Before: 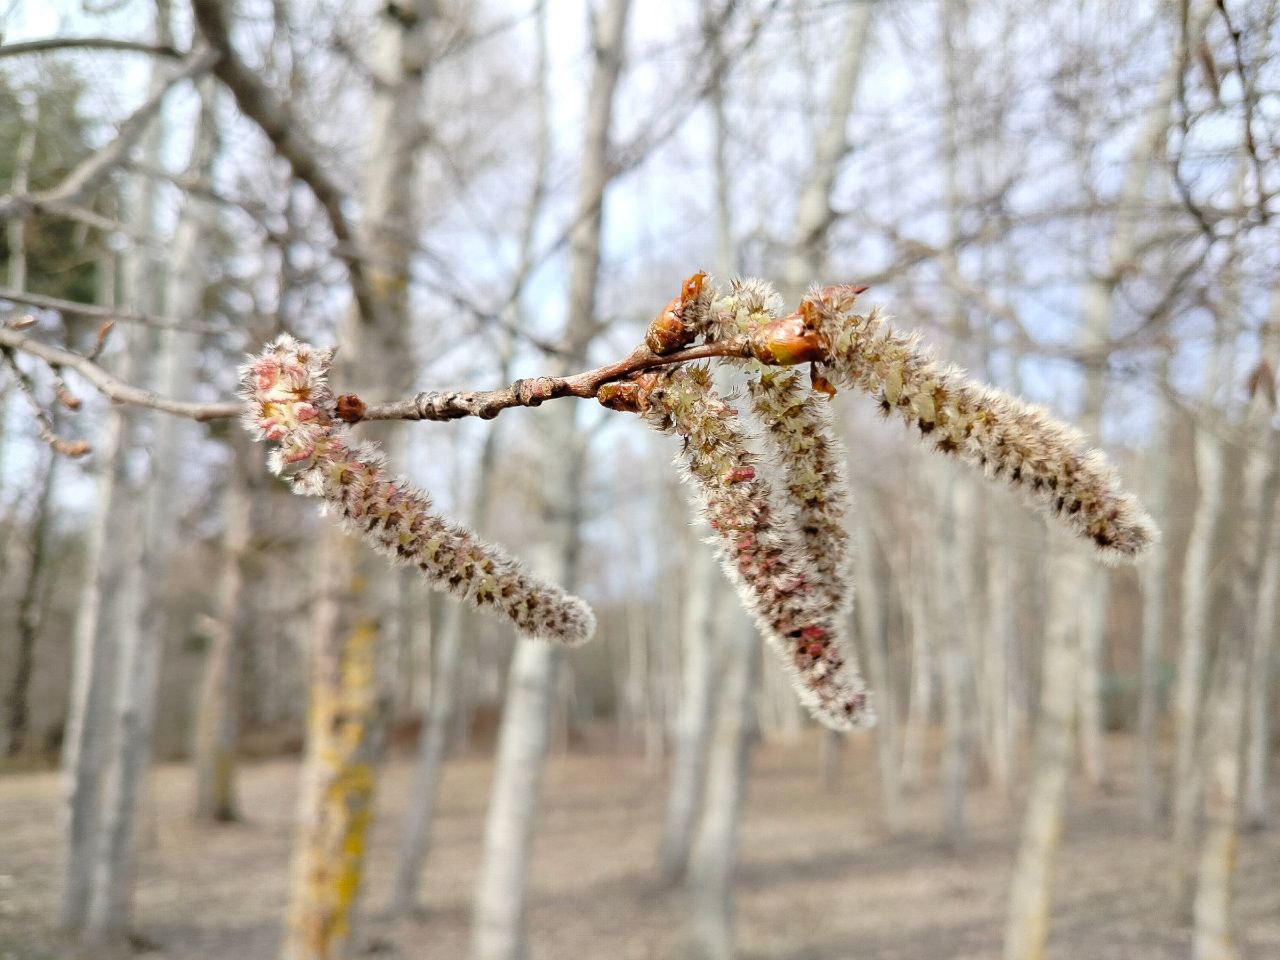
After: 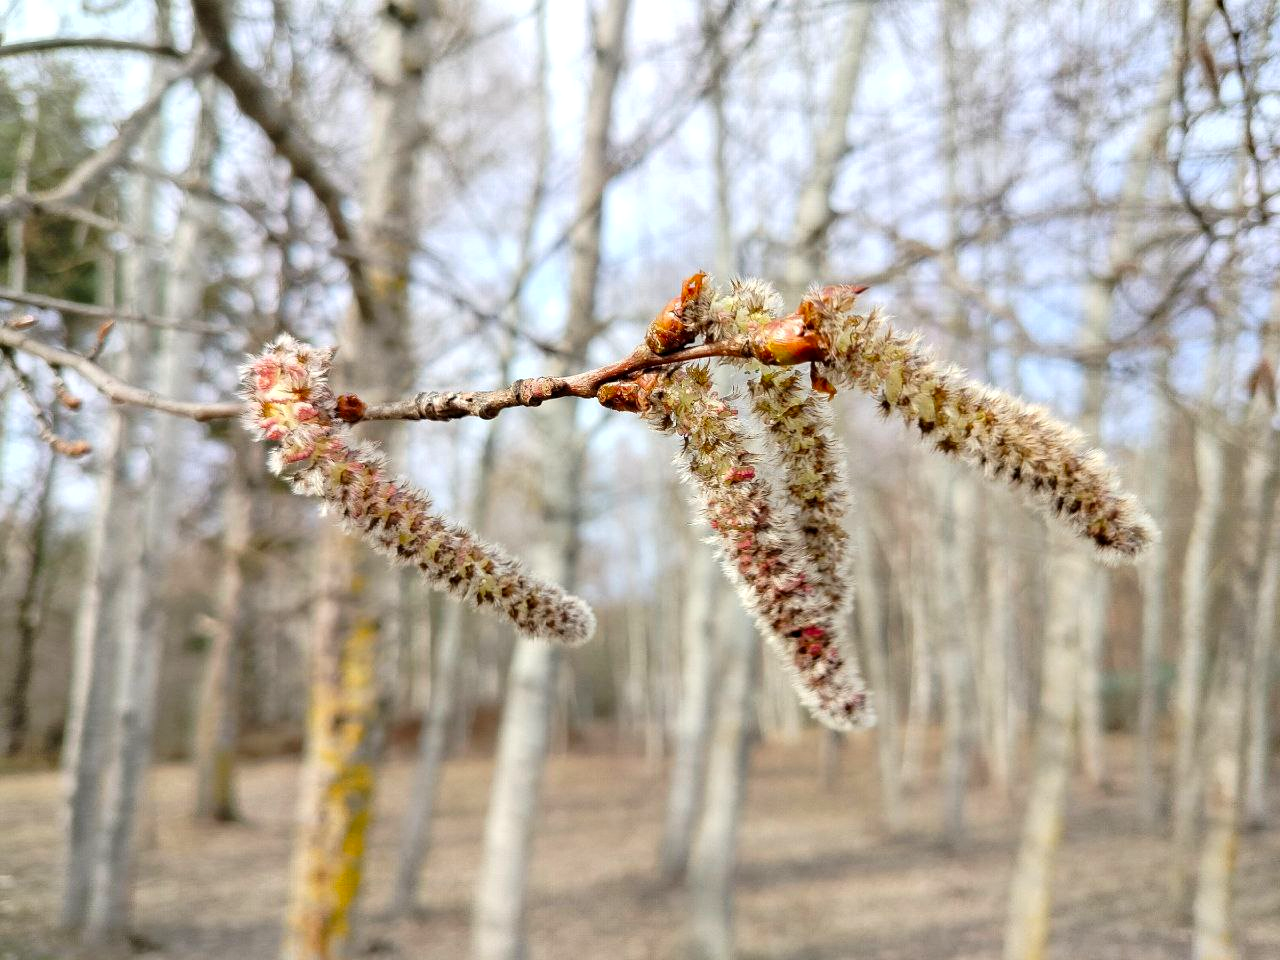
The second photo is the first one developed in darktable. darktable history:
local contrast: highlights 100%, shadows 100%, detail 120%, midtone range 0.2
contrast brightness saturation: contrast 0.09, saturation 0.28
